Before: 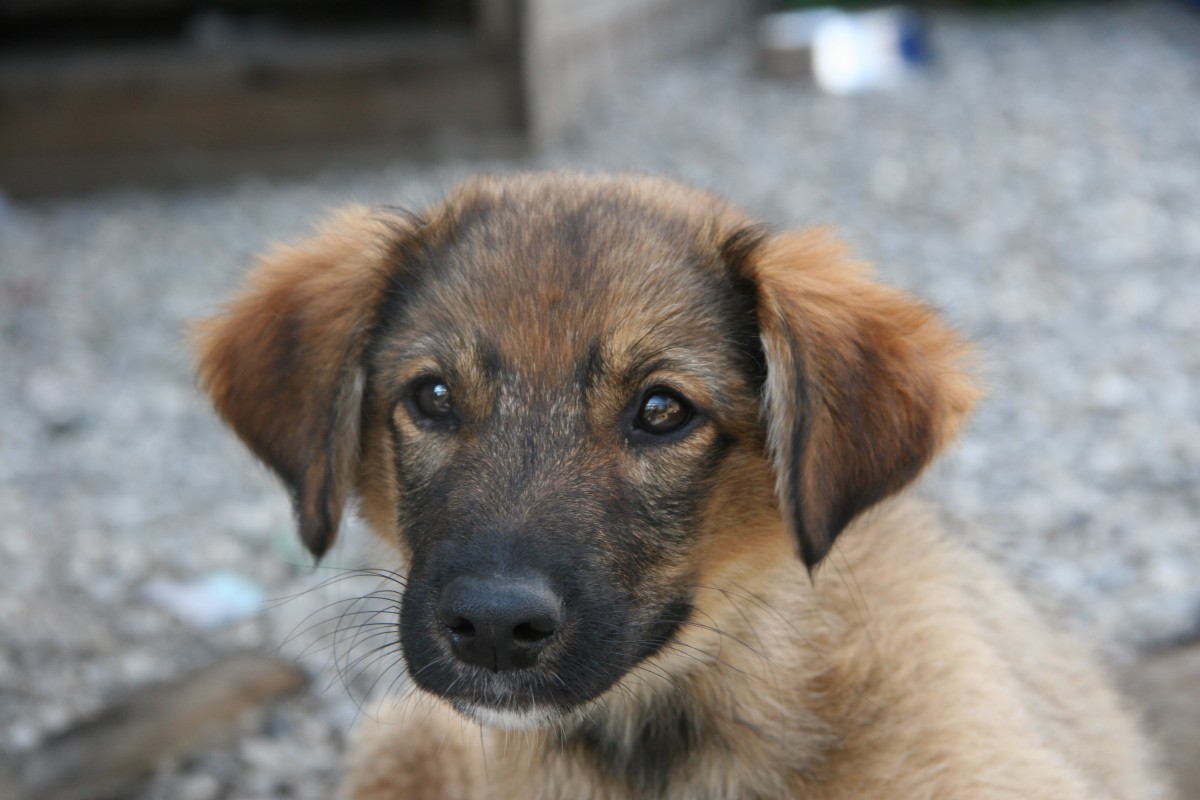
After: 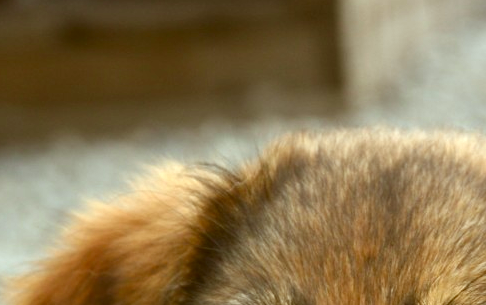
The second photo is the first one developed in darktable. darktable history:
contrast brightness saturation: brightness -0.092
color correction: highlights a* -5.38, highlights b* 9.8, shadows a* 9.31, shadows b* 24.5
crop: left 15.453%, top 5.445%, right 44.003%, bottom 56.342%
levels: mode automatic, levels [0.514, 0.759, 1]
